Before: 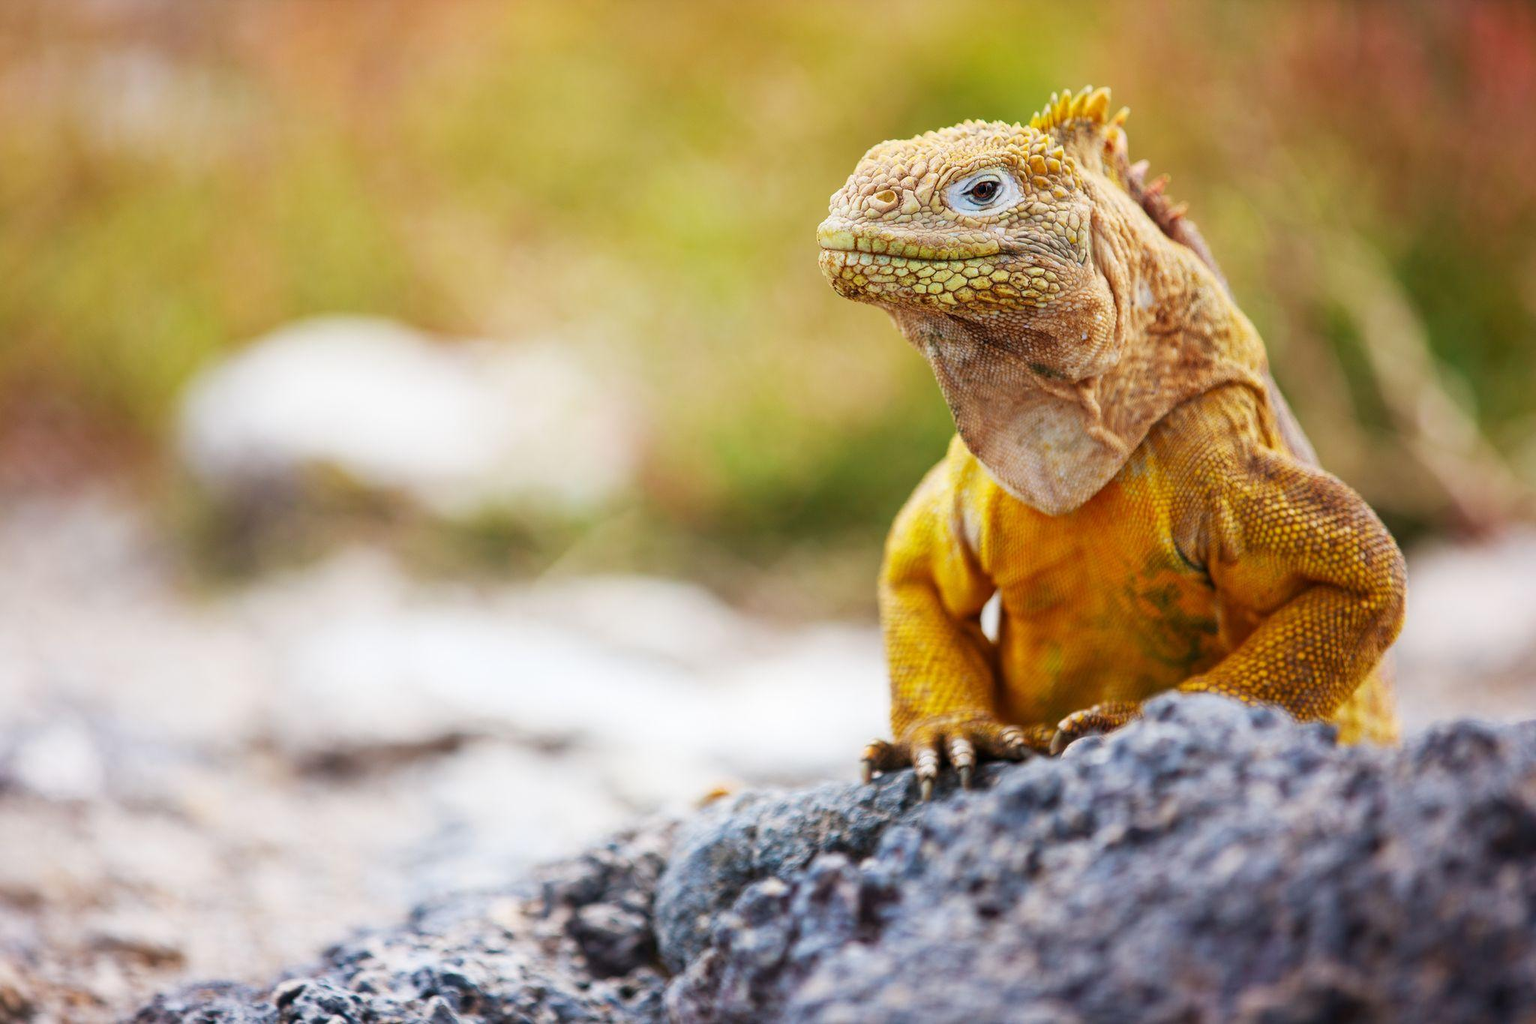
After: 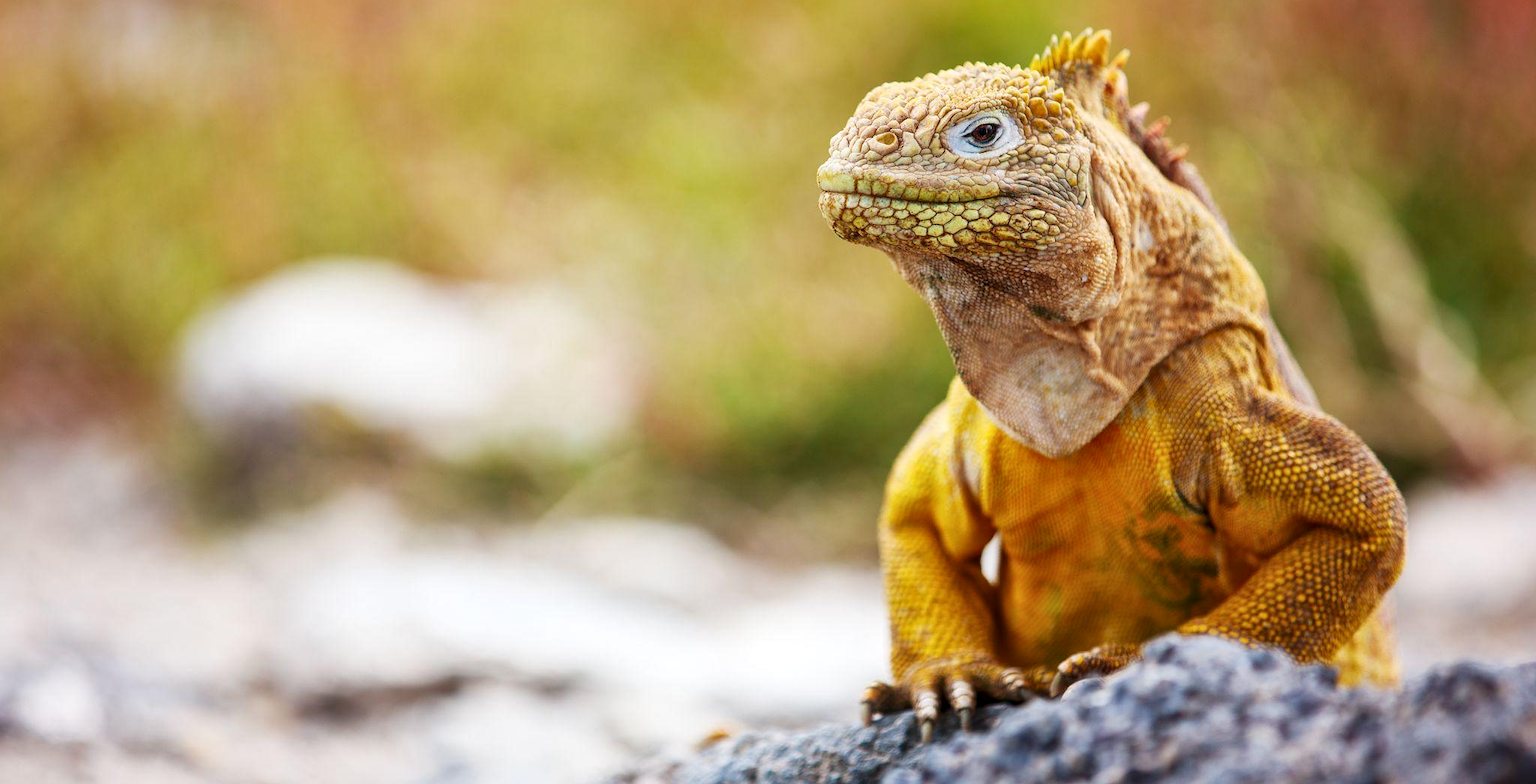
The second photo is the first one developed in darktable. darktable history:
local contrast: mode bilateral grid, contrast 25, coarseness 50, detail 123%, midtone range 0.2
crop: top 5.667%, bottom 17.637%
